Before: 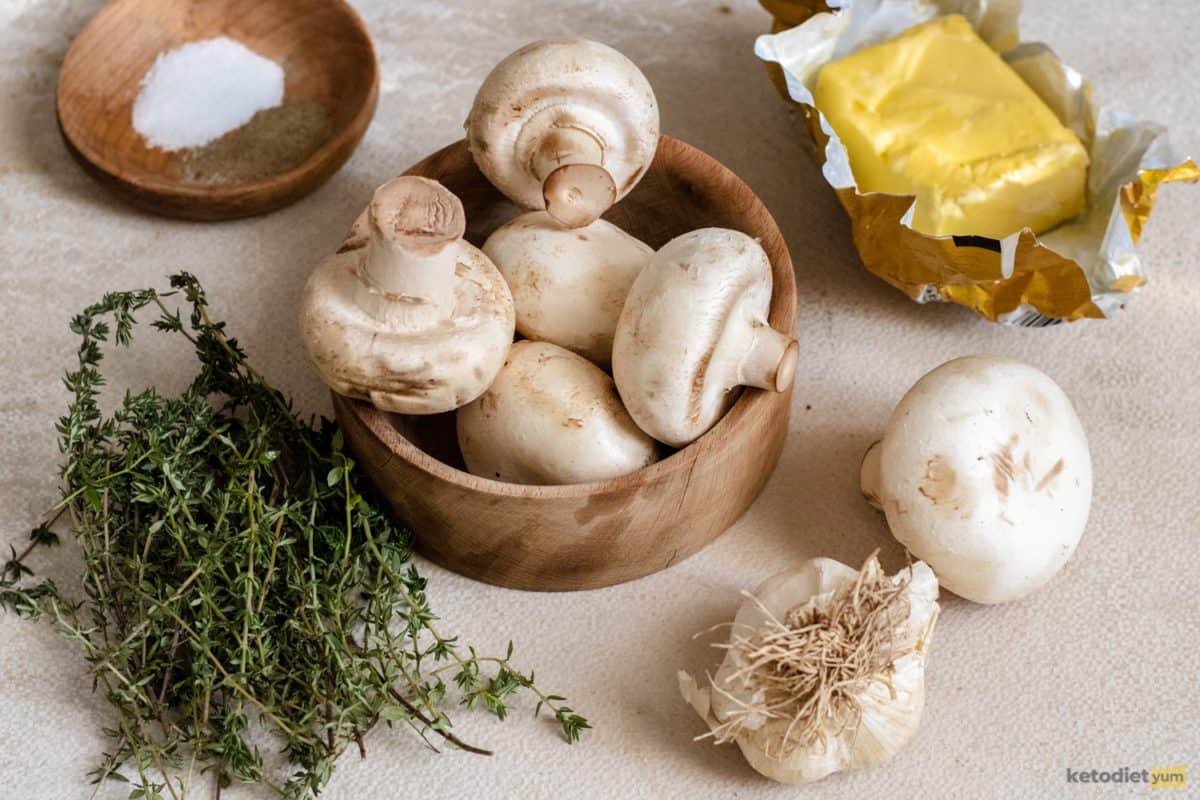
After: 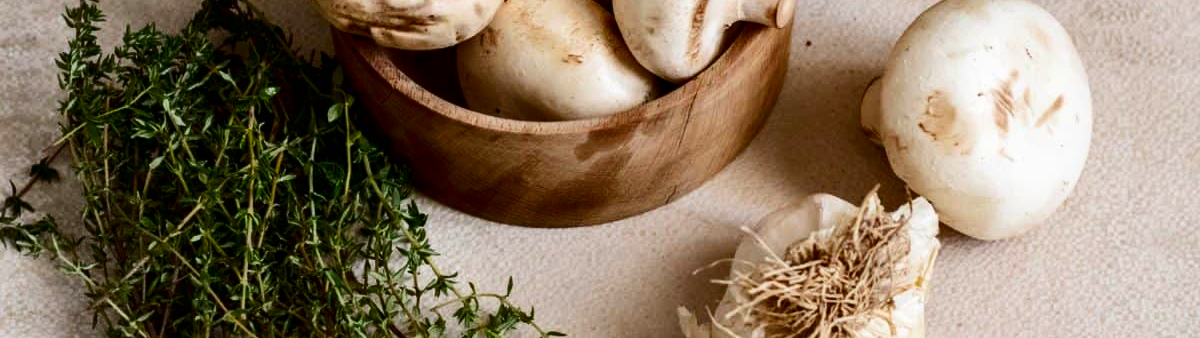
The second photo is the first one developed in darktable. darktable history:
shadows and highlights: shadows 30.97, highlights 1.82, soften with gaussian
crop: top 45.607%, bottom 12.138%
contrast brightness saturation: contrast 0.215, brightness -0.185, saturation 0.231
